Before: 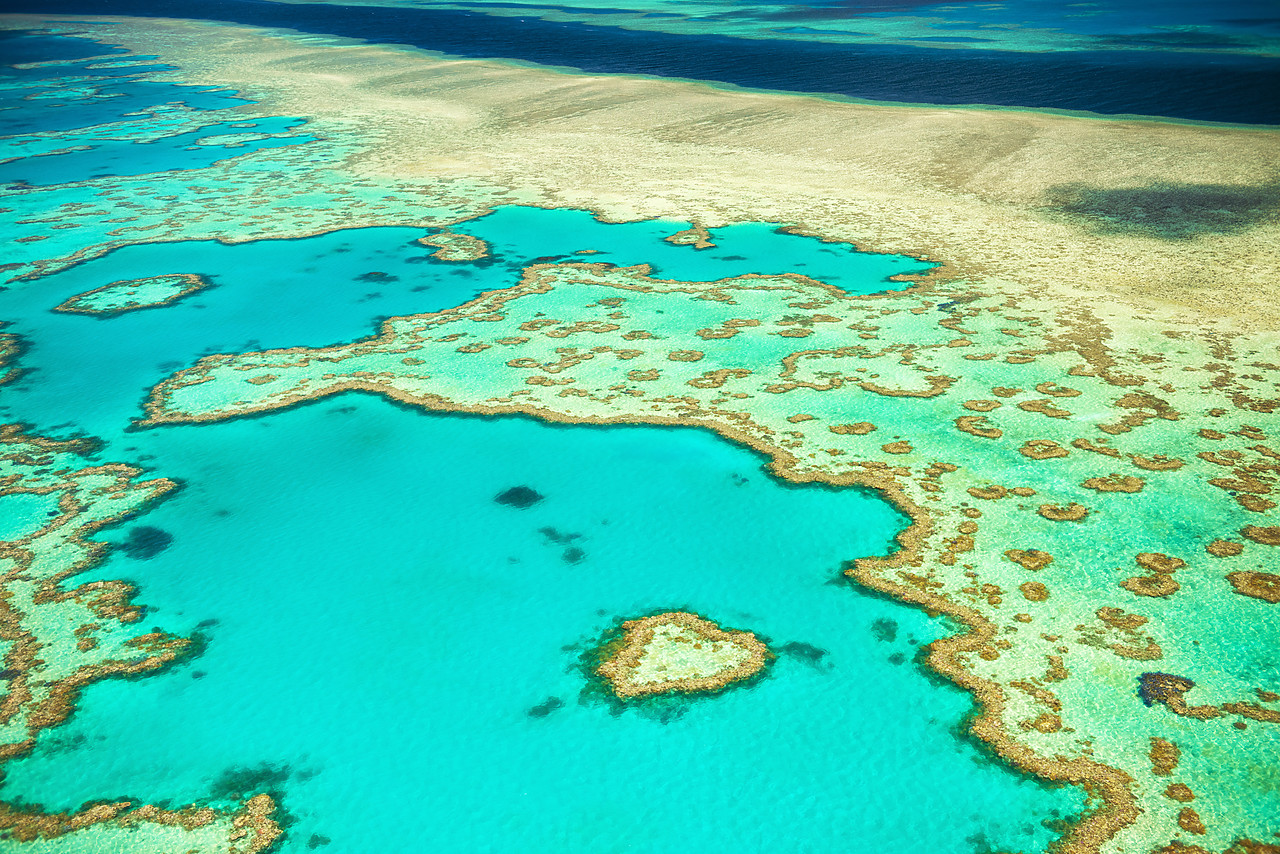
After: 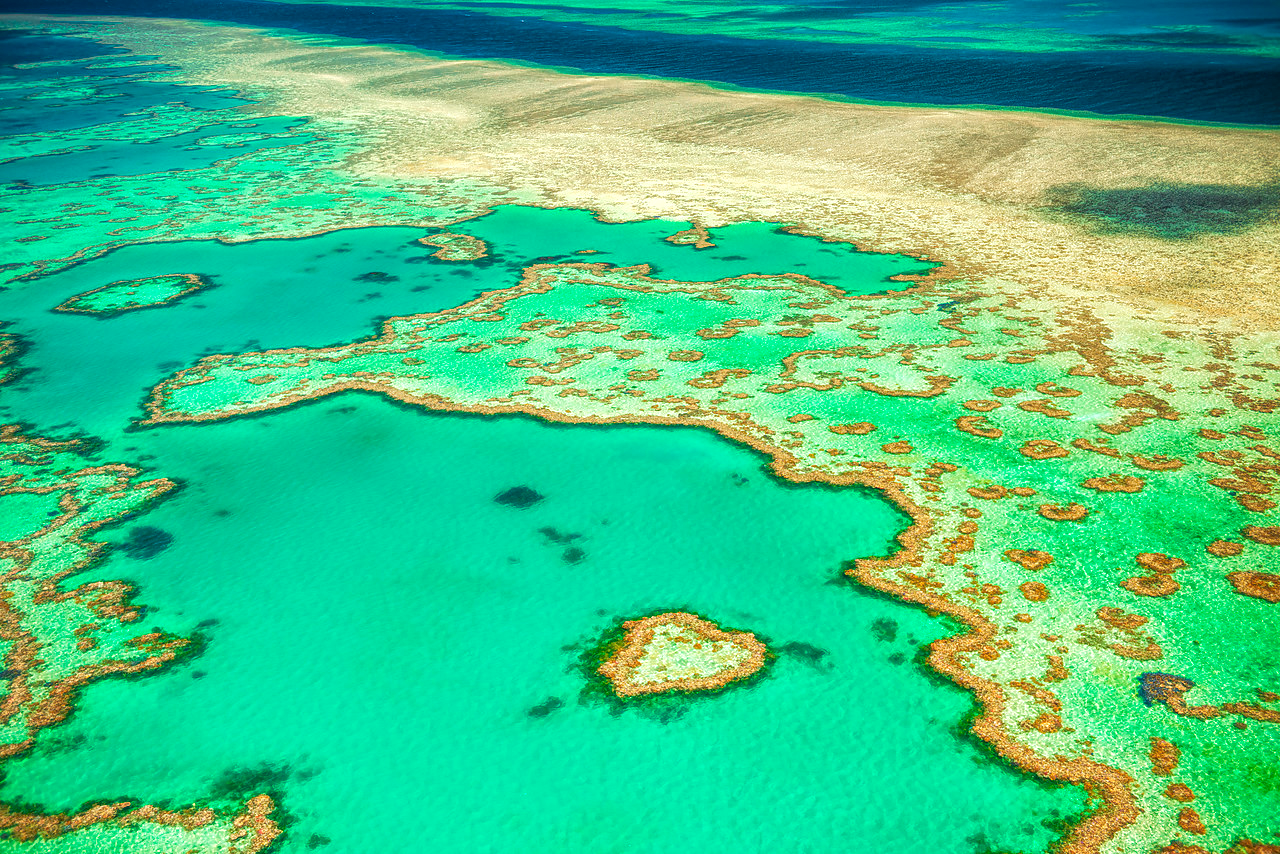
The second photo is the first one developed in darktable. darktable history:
local contrast: highlights 74%, shadows 55%, detail 176%, midtone range 0.207
color zones: curves: ch1 [(0.235, 0.558) (0.75, 0.5)]; ch2 [(0.25, 0.462) (0.749, 0.457)], mix 40.67%
